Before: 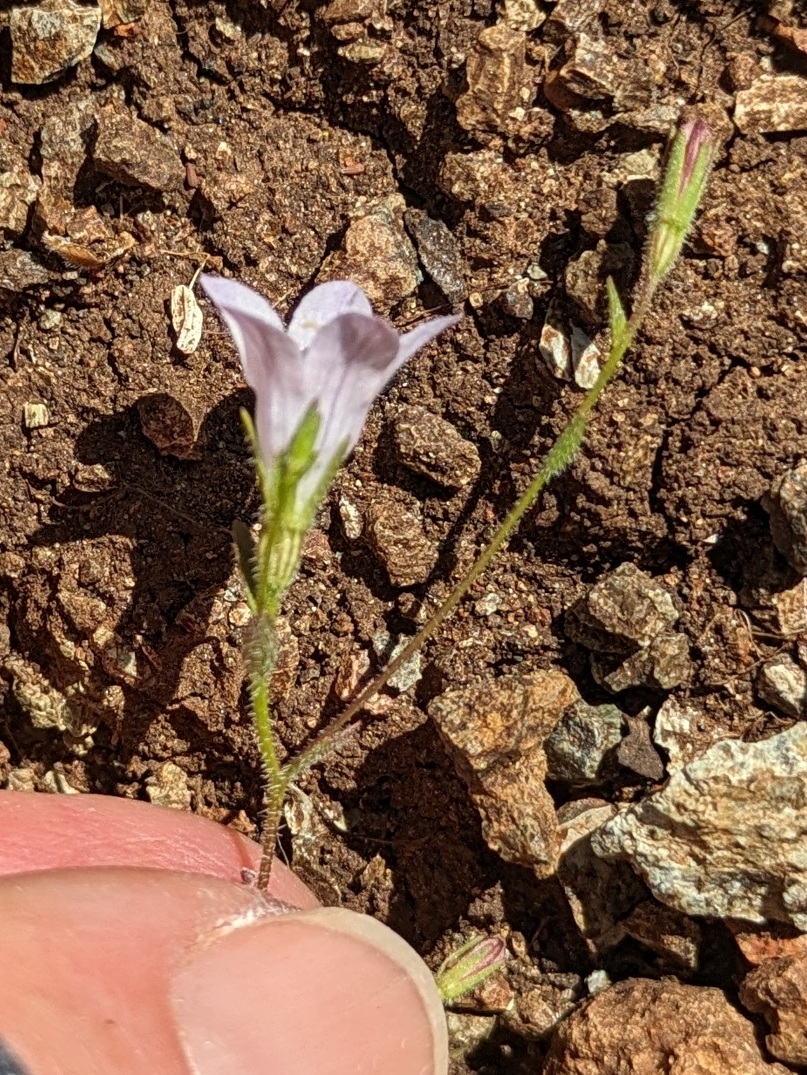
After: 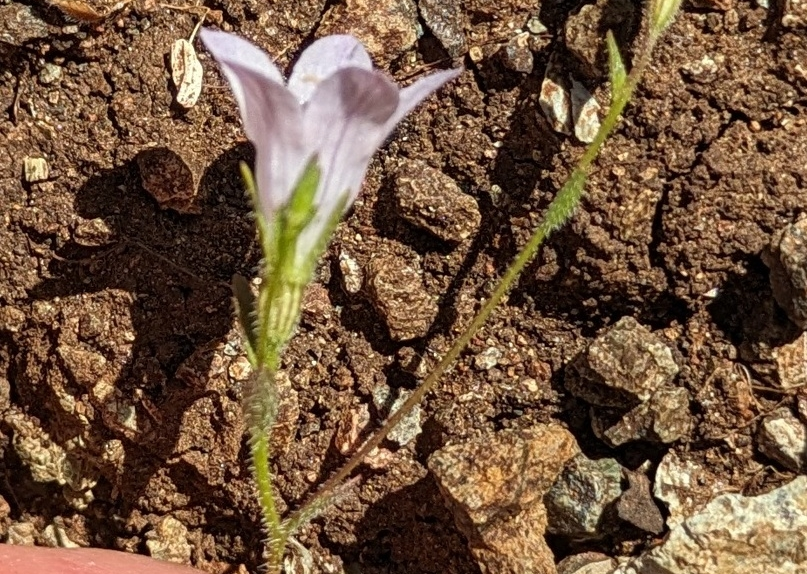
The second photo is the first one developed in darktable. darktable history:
crop and rotate: top 22.964%, bottom 23.613%
